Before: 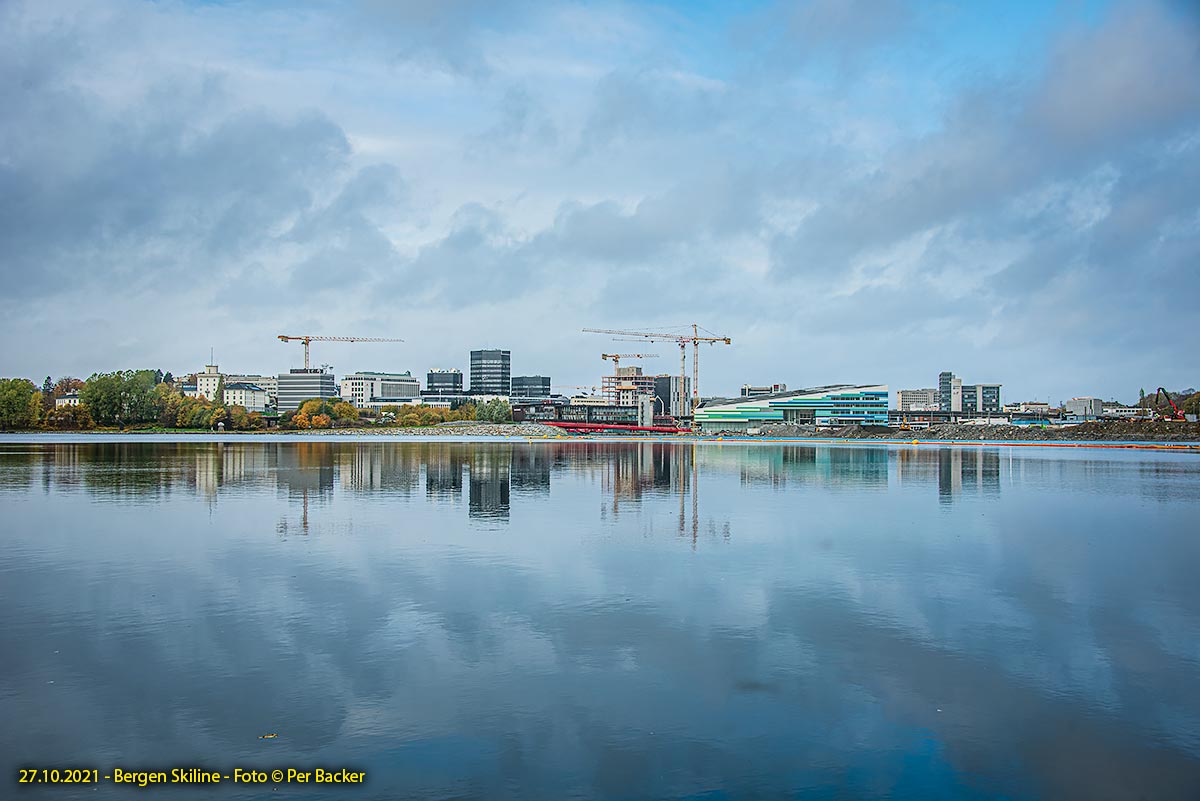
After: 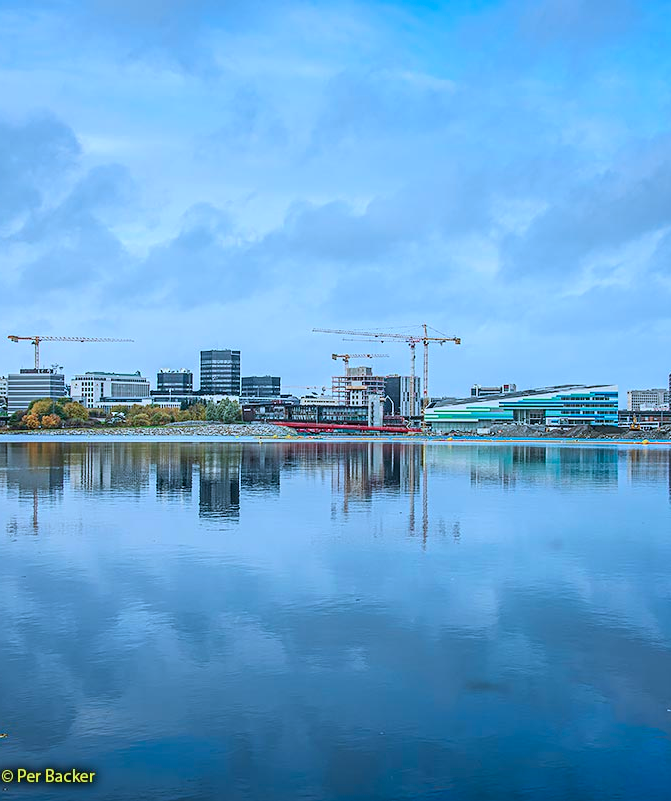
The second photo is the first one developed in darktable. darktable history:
crop and rotate: left 22.56%, right 21.482%
color calibration: illuminant custom, x 0.389, y 0.387, temperature 3836.84 K
